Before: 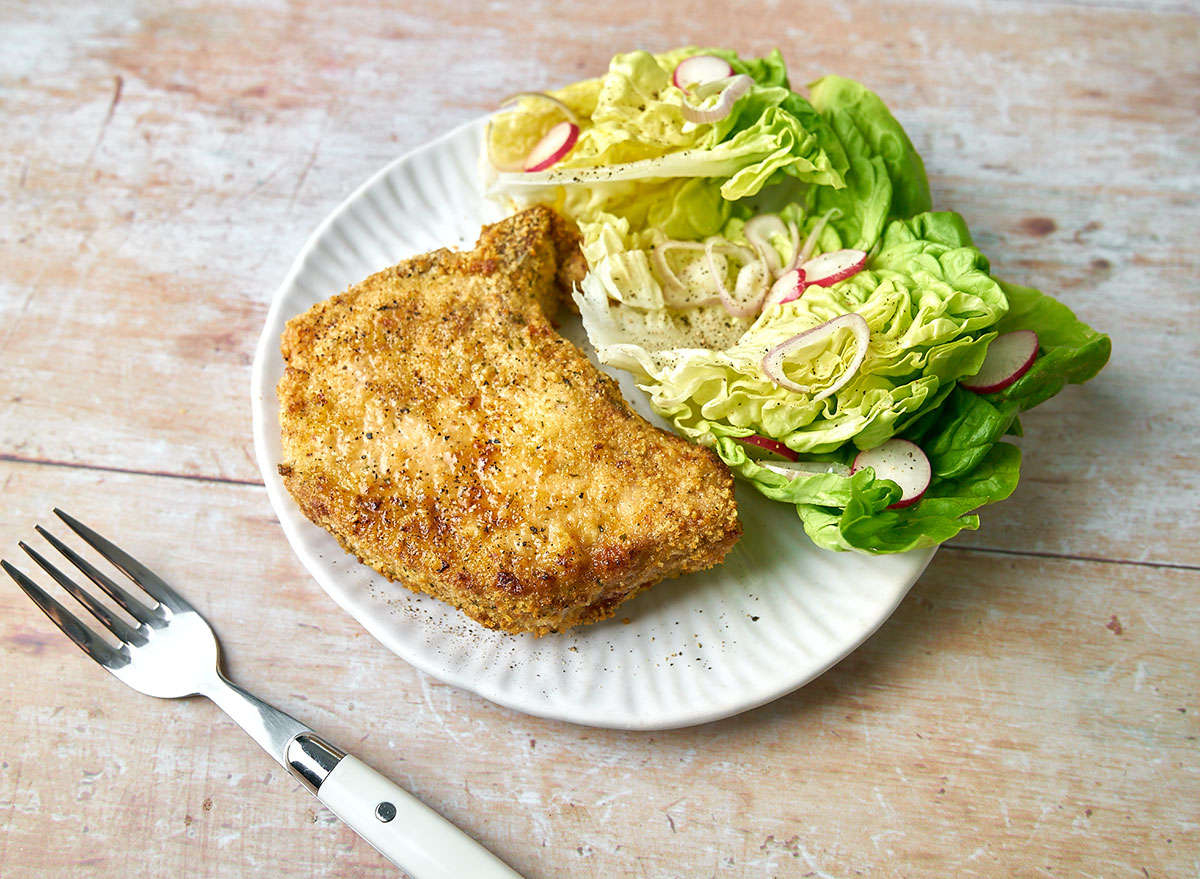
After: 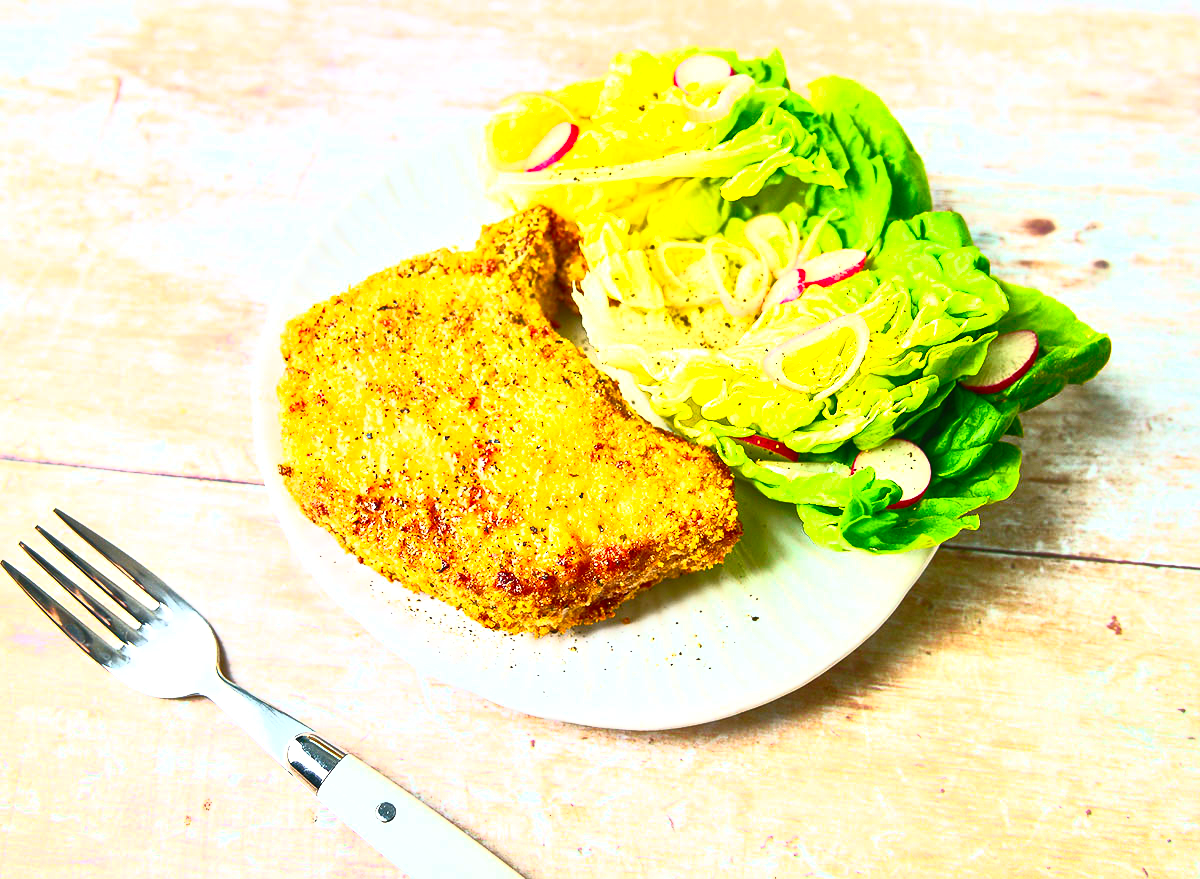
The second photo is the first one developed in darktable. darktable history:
local contrast: mode bilateral grid, contrast 19, coarseness 18, detail 163%, midtone range 0.2
contrast brightness saturation: contrast 0.994, brightness 0.996, saturation 0.989
